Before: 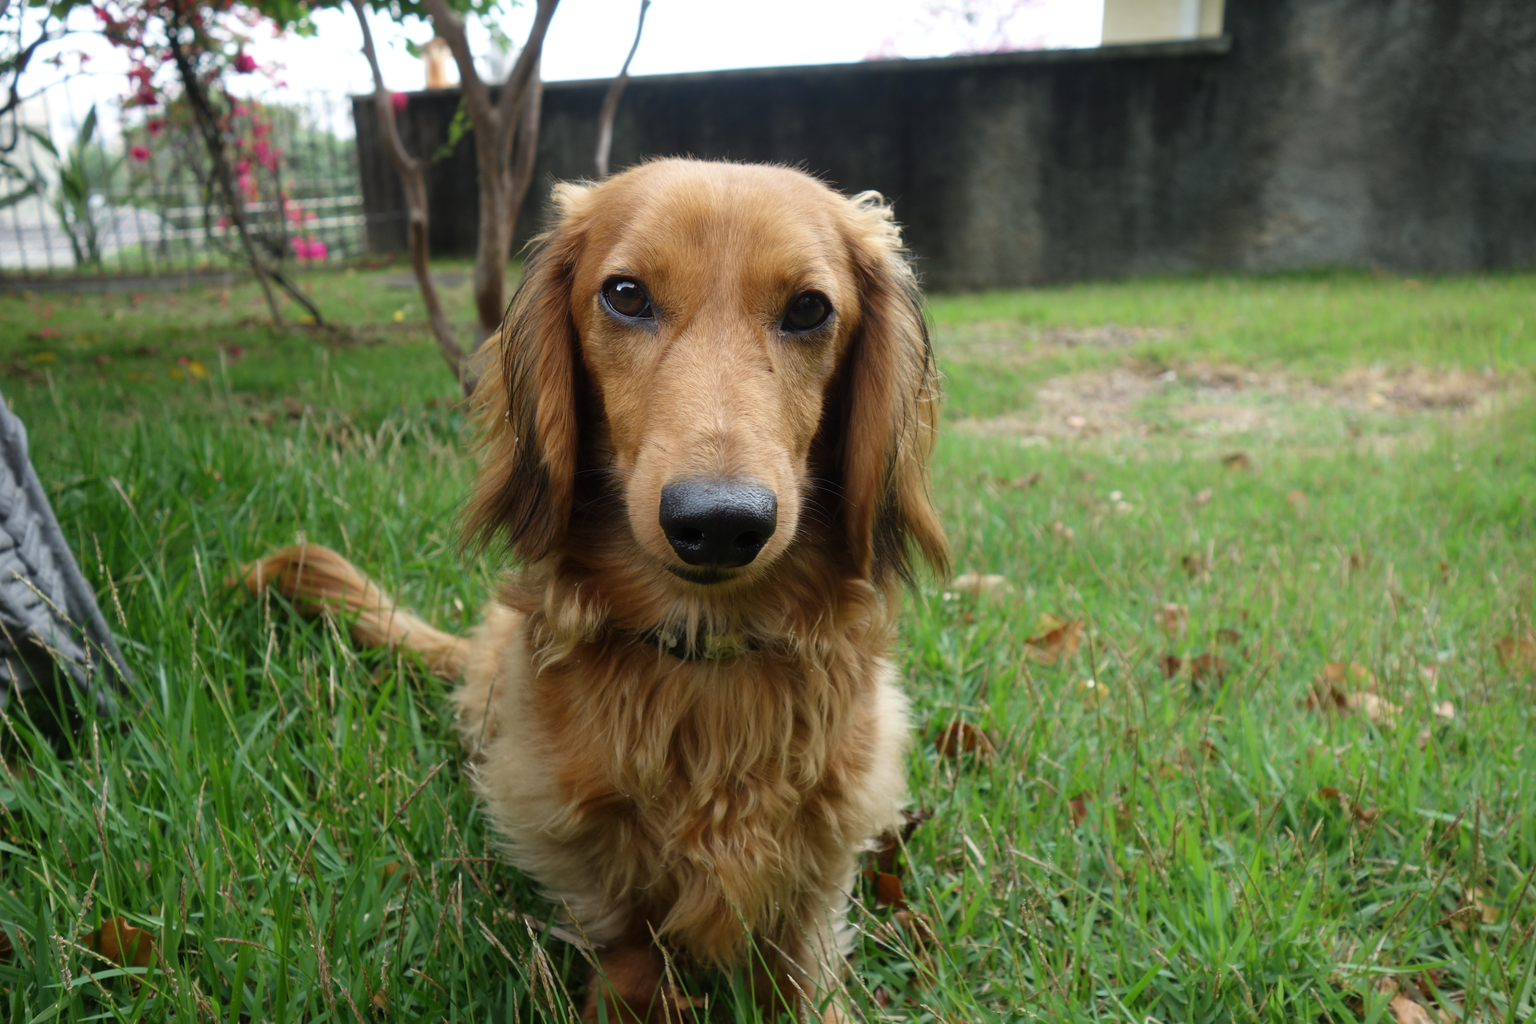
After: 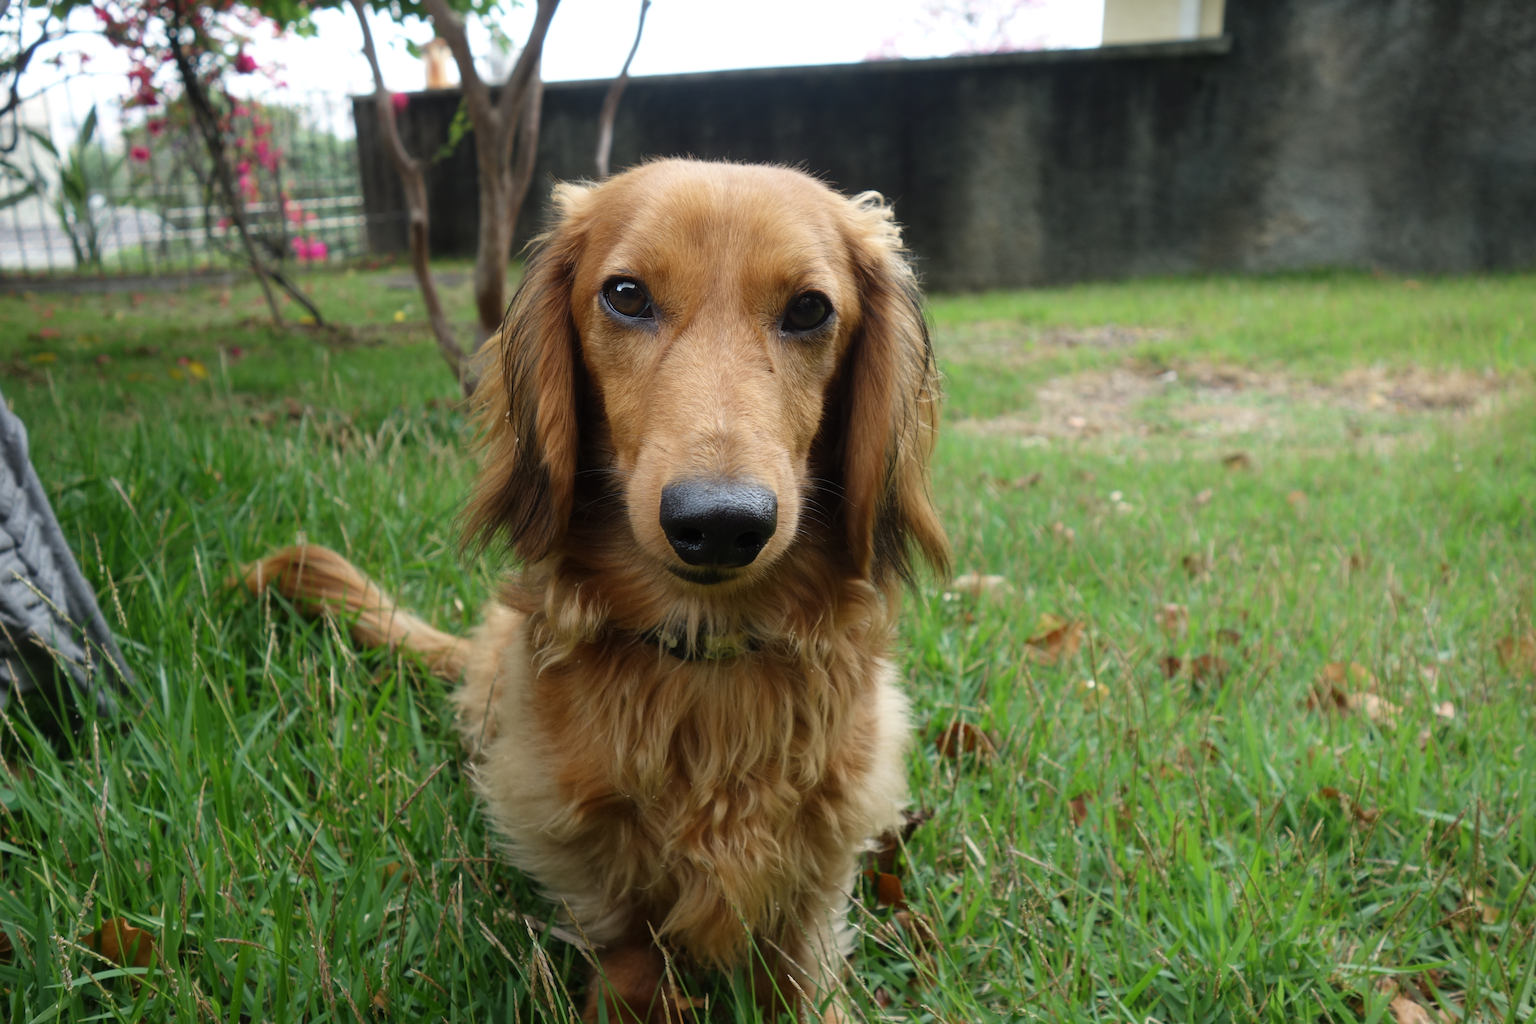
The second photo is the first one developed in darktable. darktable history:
color calibration: illuminant same as pipeline (D50), adaptation XYZ, x 0.347, y 0.357, temperature 5019.67 K
